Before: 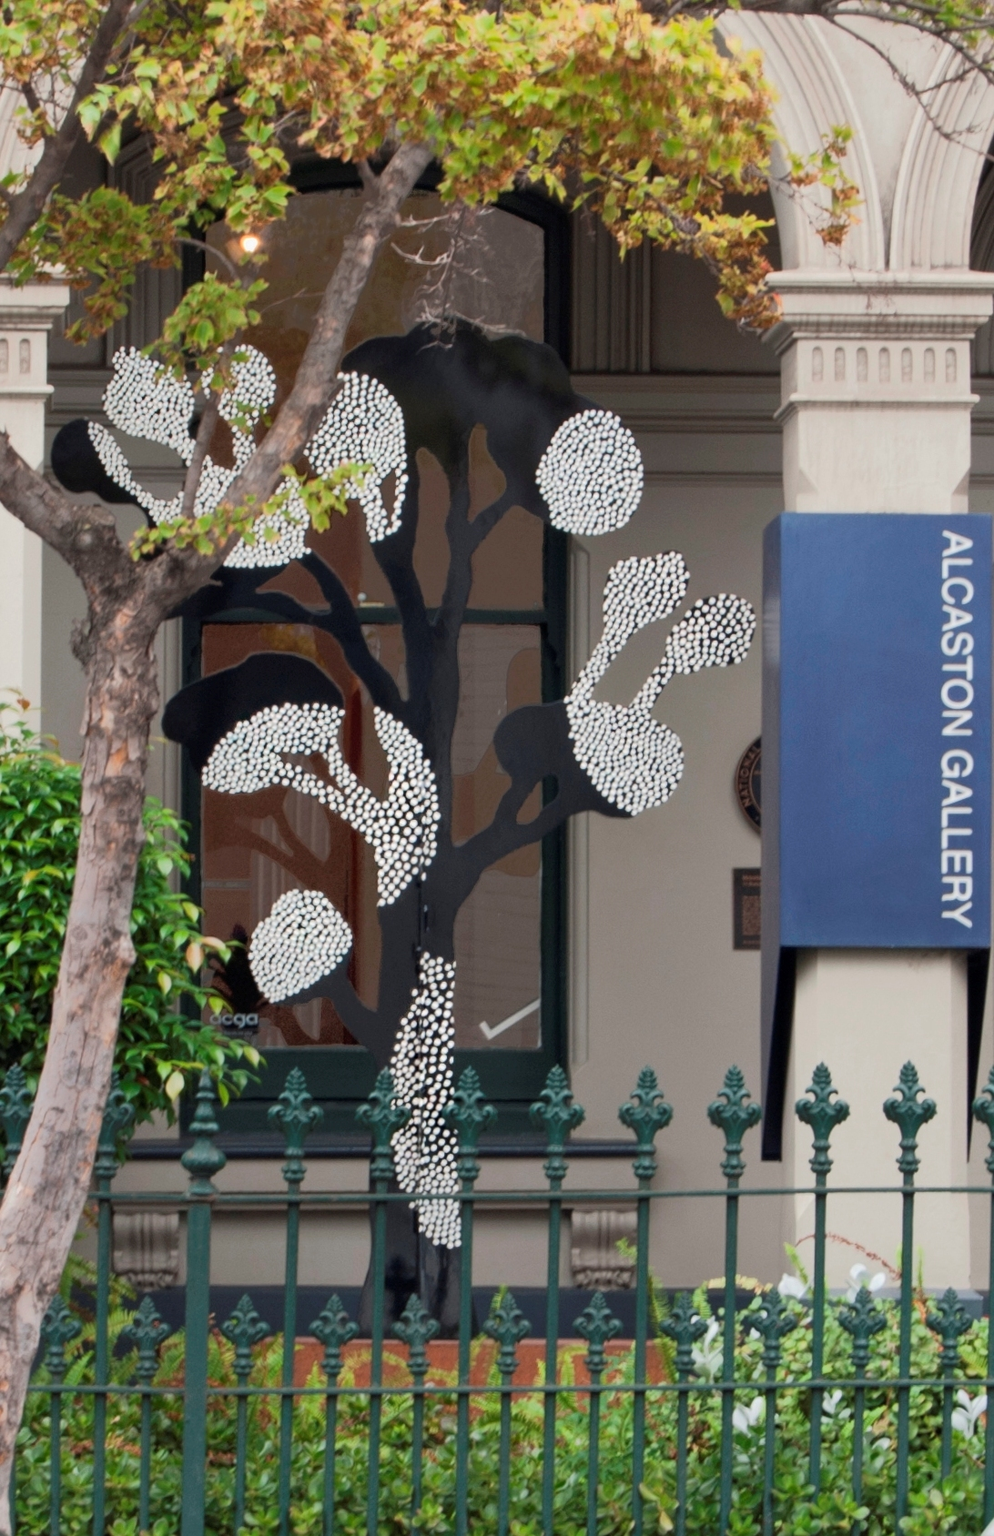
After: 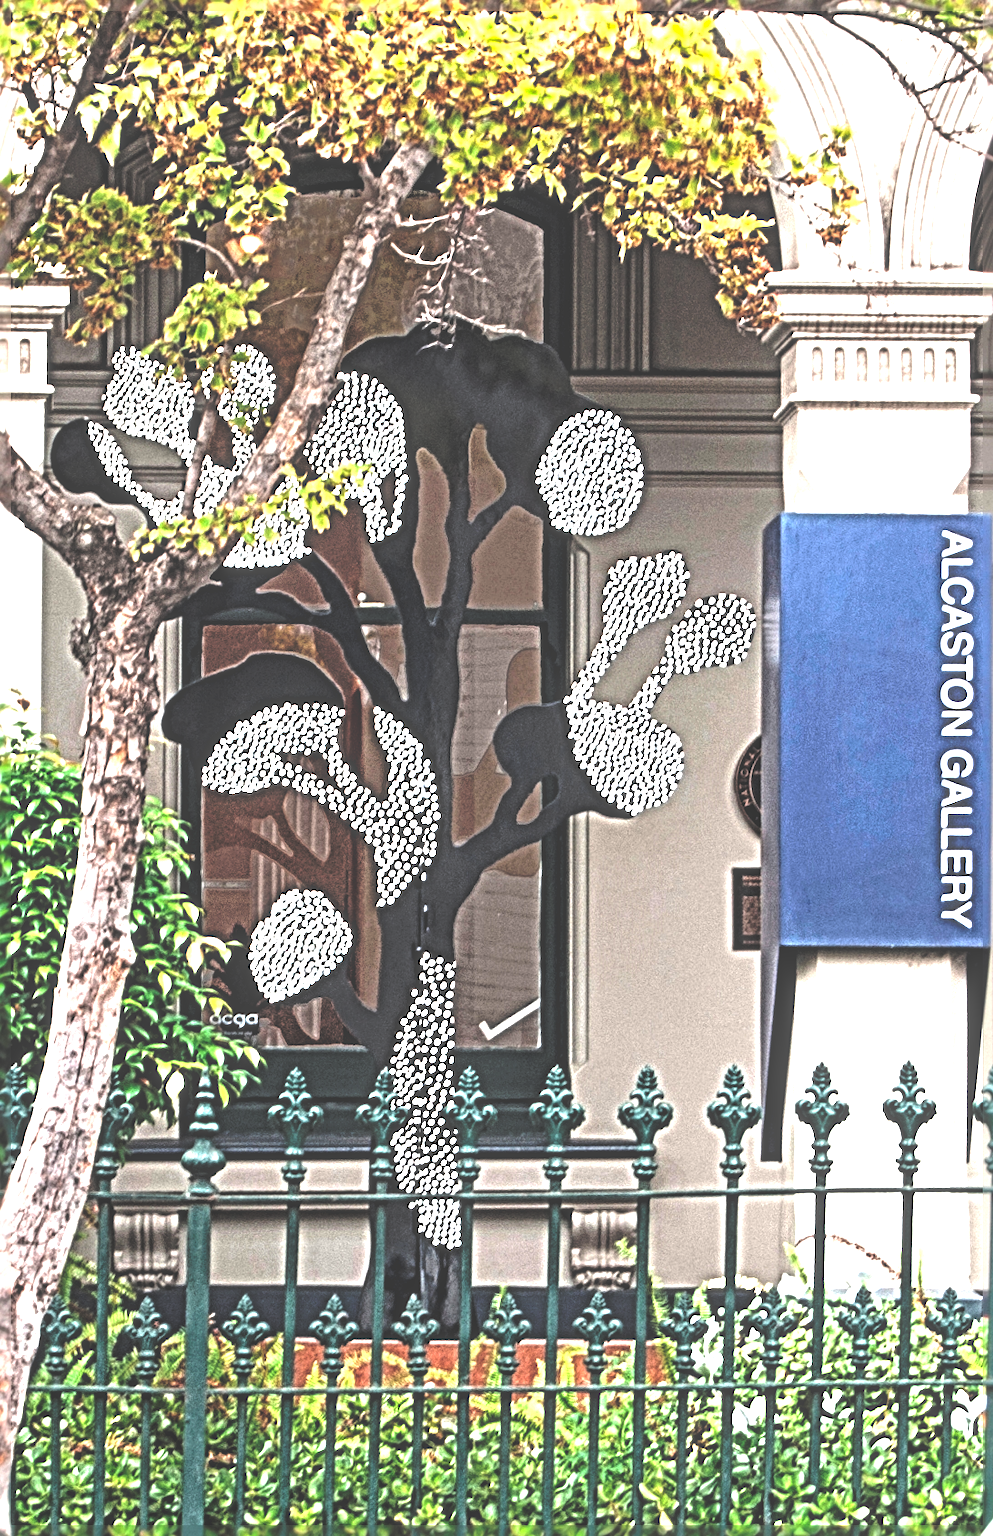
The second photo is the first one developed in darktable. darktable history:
exposure: black level correction 0, exposure 0.5 EV, compensate exposure bias true, compensate highlight preservation false
rgb curve: curves: ch0 [(0, 0.186) (0.314, 0.284) (0.775, 0.708) (1, 1)], compensate middle gray true, preserve colors none
local contrast: on, module defaults
sharpen: radius 6.3, amount 1.8, threshold 0
rgb levels: levels [[0.01, 0.419, 0.839], [0, 0.5, 1], [0, 0.5, 1]]
levels: levels [0, 0.394, 0.787]
